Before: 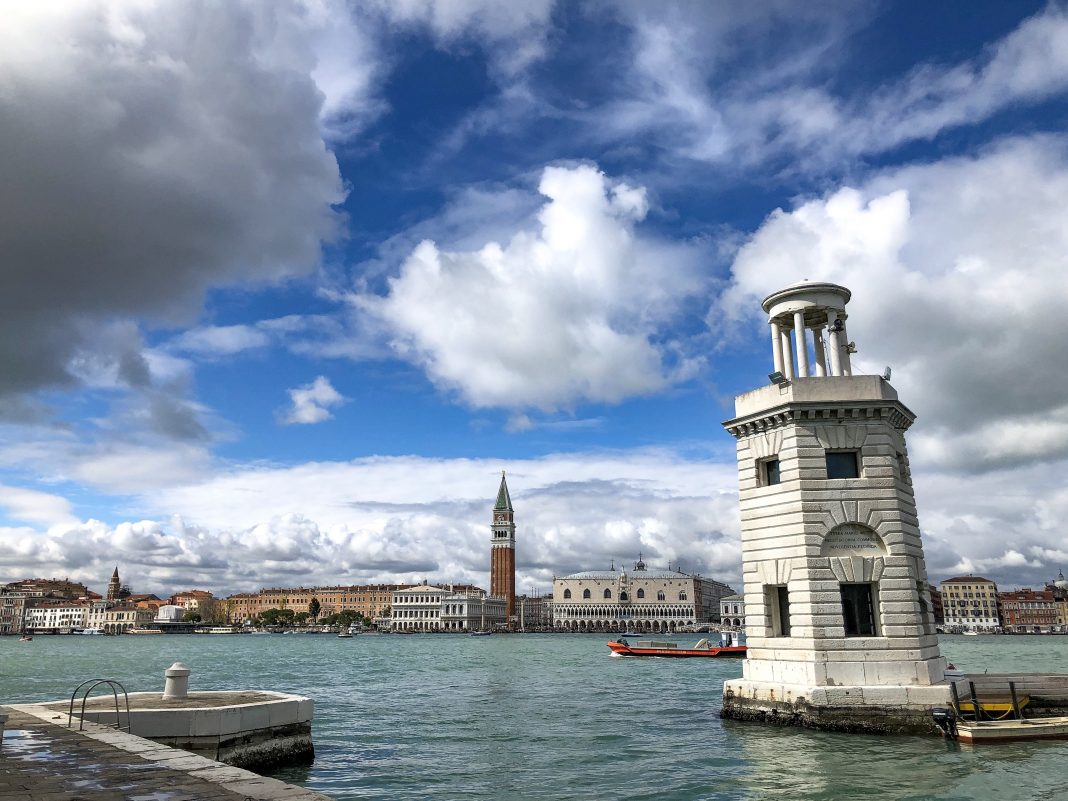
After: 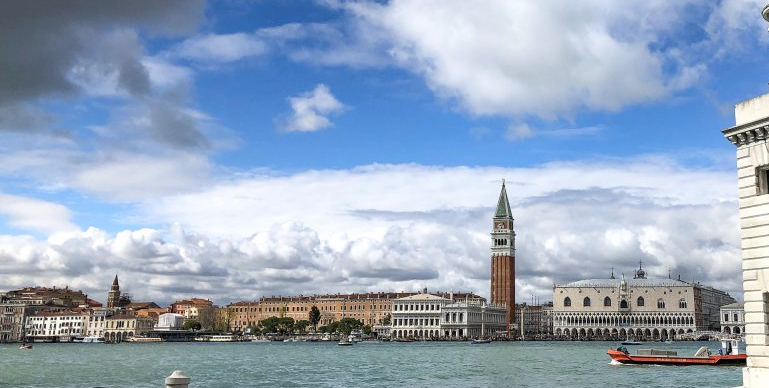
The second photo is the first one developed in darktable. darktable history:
shadows and highlights: shadows -23.08, highlights 46.15, soften with gaussian
crop: top 36.498%, right 27.964%, bottom 14.995%
